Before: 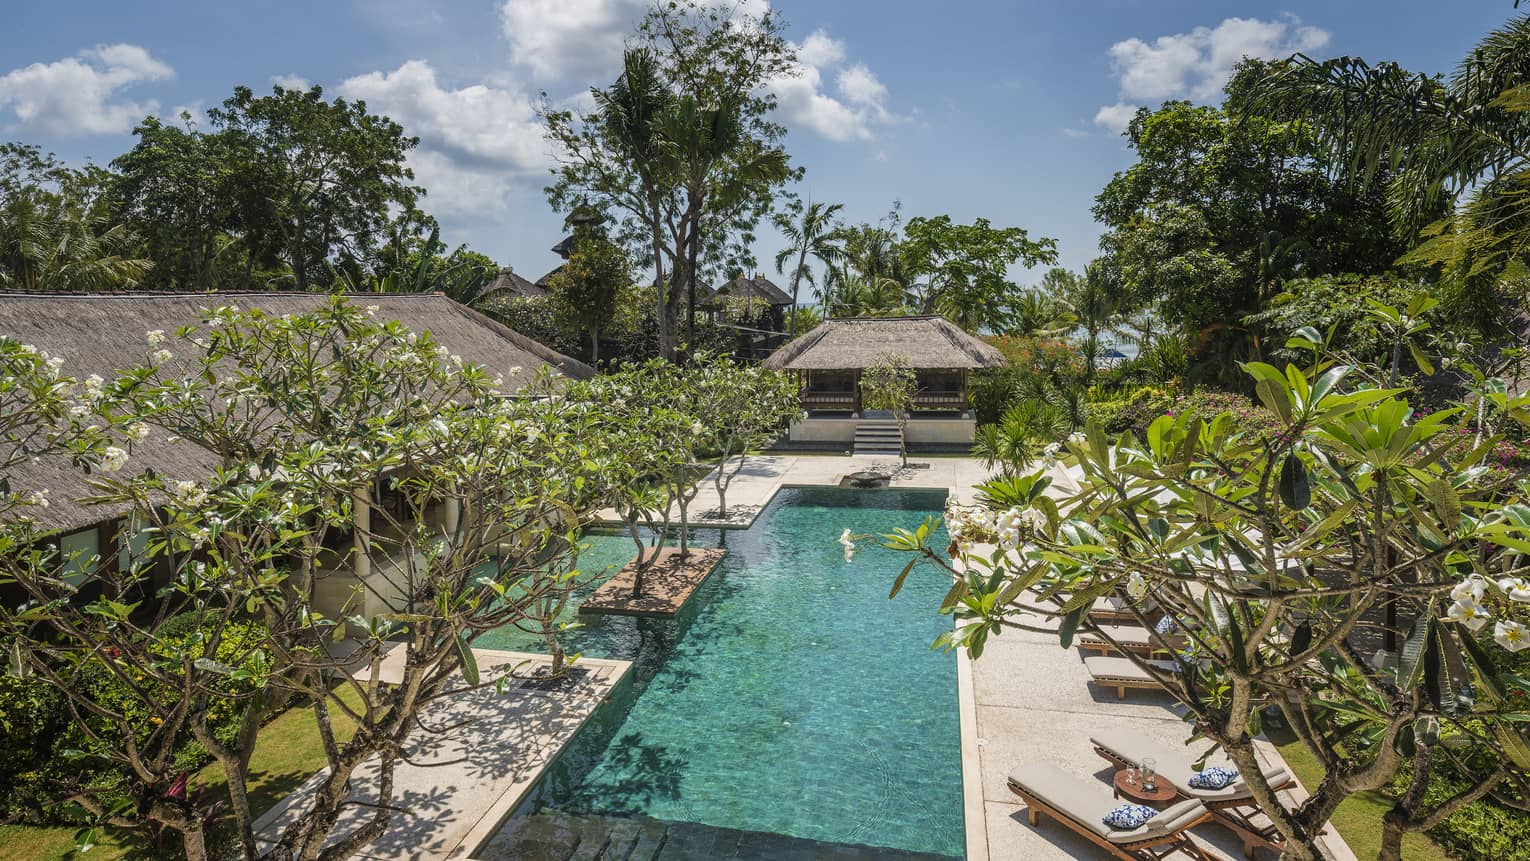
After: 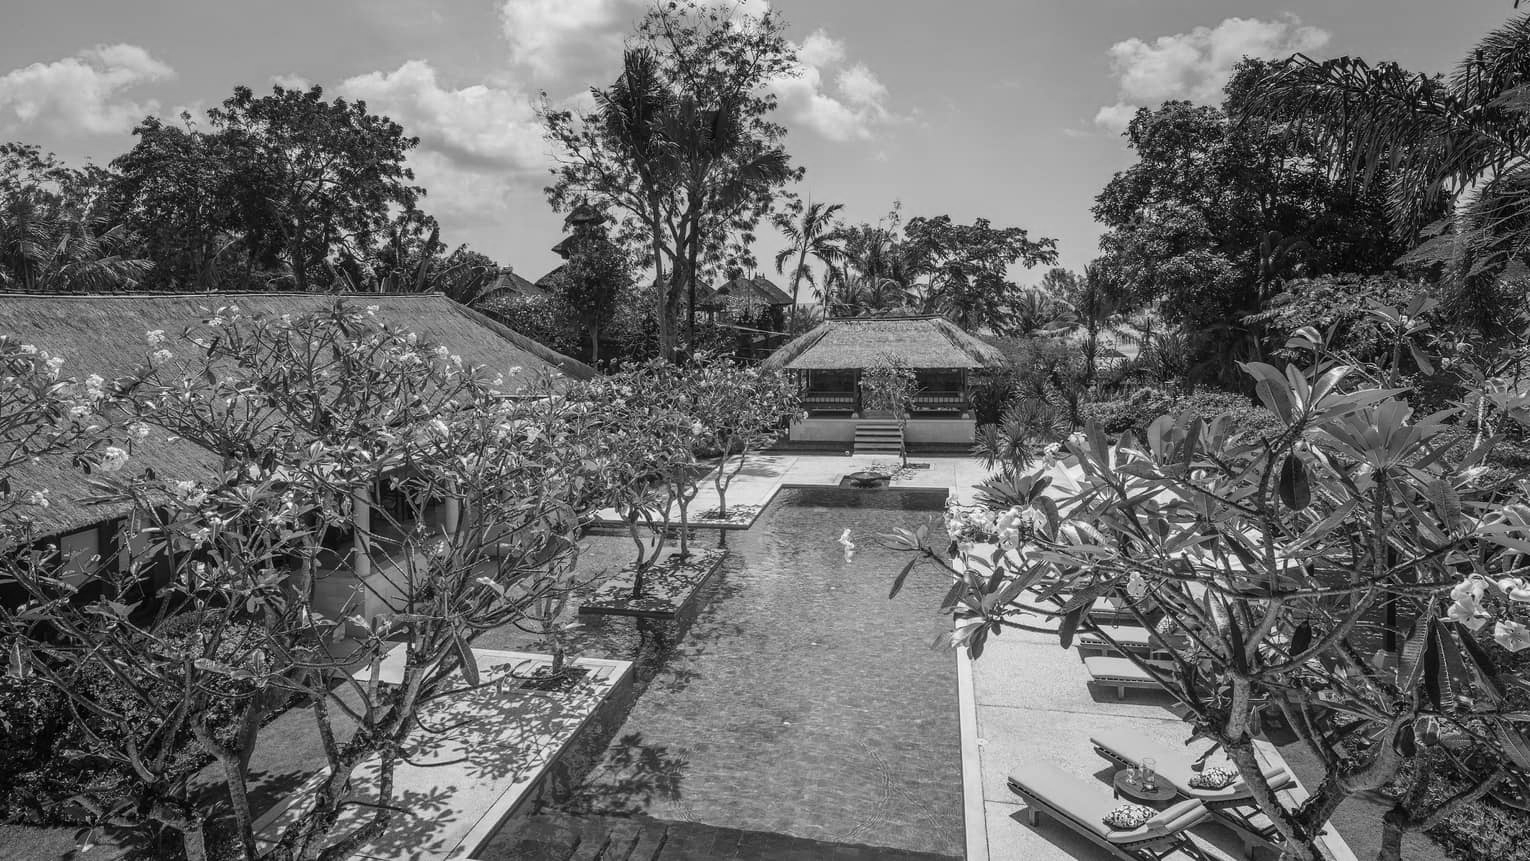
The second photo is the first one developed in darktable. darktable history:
color calibration: output gray [0.23, 0.37, 0.4, 0], illuminant as shot in camera, x 0.358, y 0.373, temperature 4628.91 K
